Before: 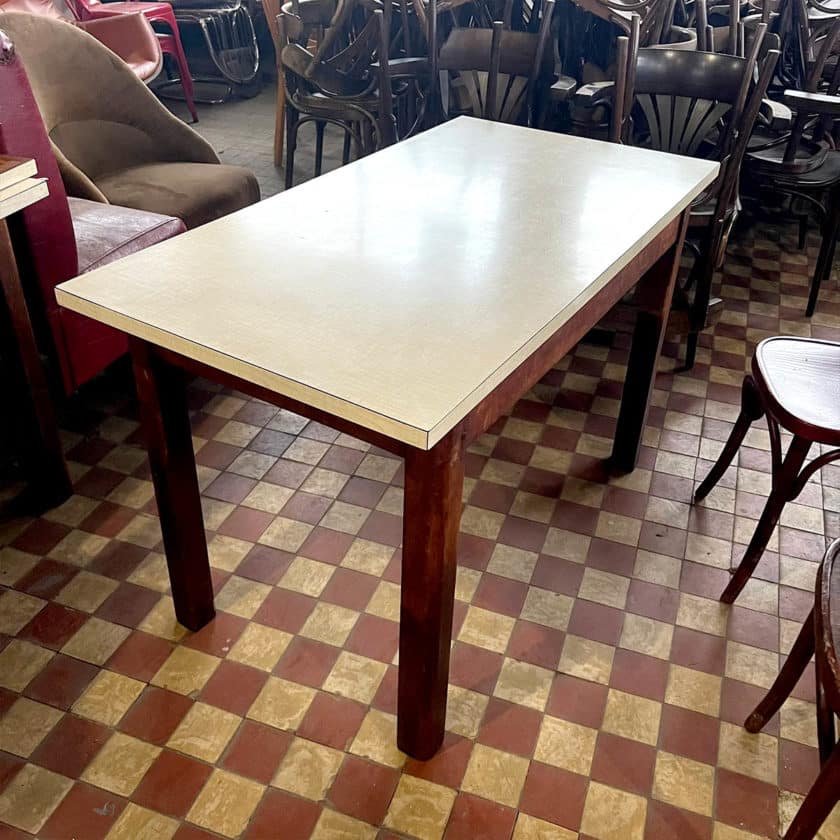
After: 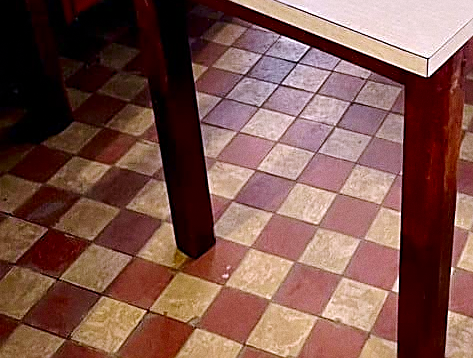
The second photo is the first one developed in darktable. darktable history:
contrast brightness saturation: contrast 0.07, brightness -0.14, saturation 0.11
crop: top 44.483%, right 43.593%, bottom 12.892%
grain: coarseness 7.08 ISO, strength 21.67%, mid-tones bias 59.58%
white balance: red 1.042, blue 1.17
base curve: curves: ch0 [(0, 0) (0.158, 0.273) (0.879, 0.895) (1, 1)], preserve colors none
sharpen: amount 0.75
velvia: on, module defaults
